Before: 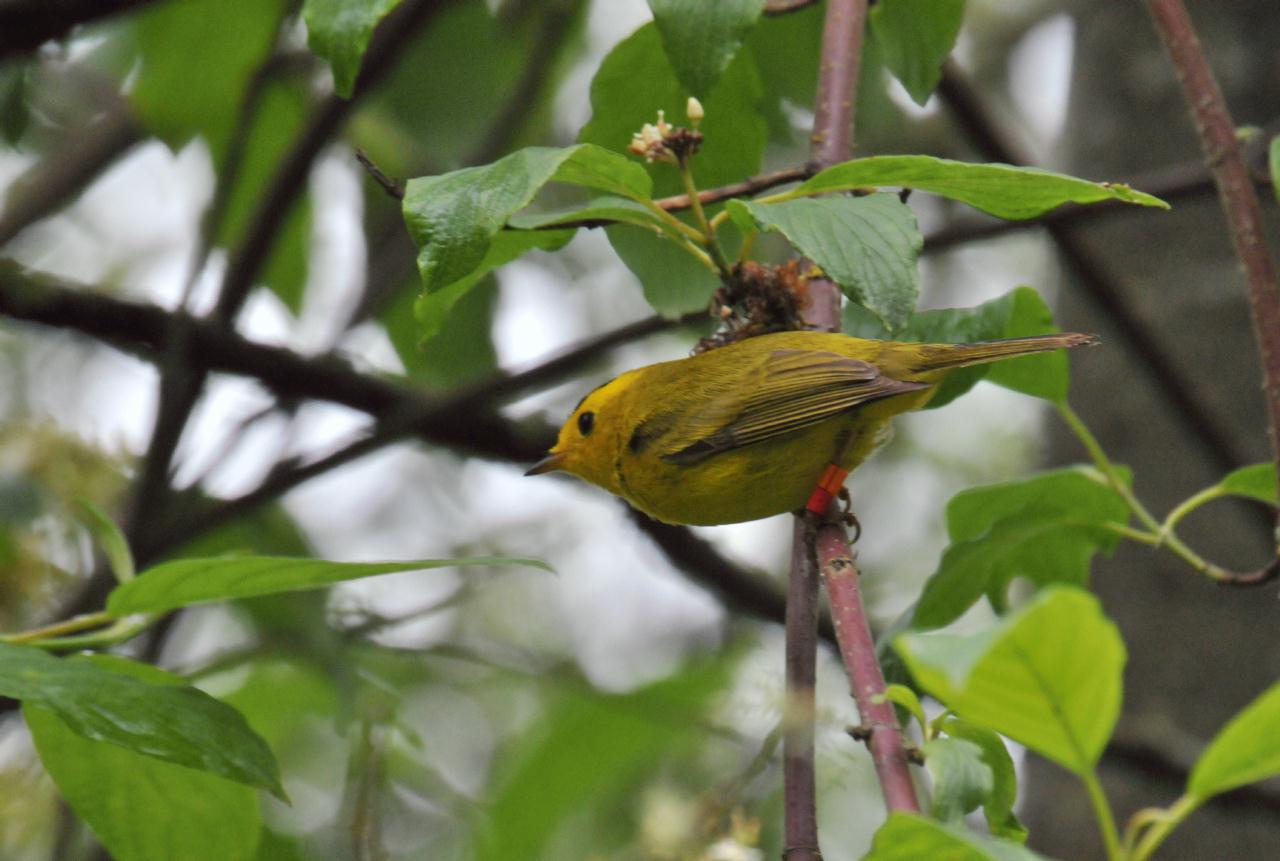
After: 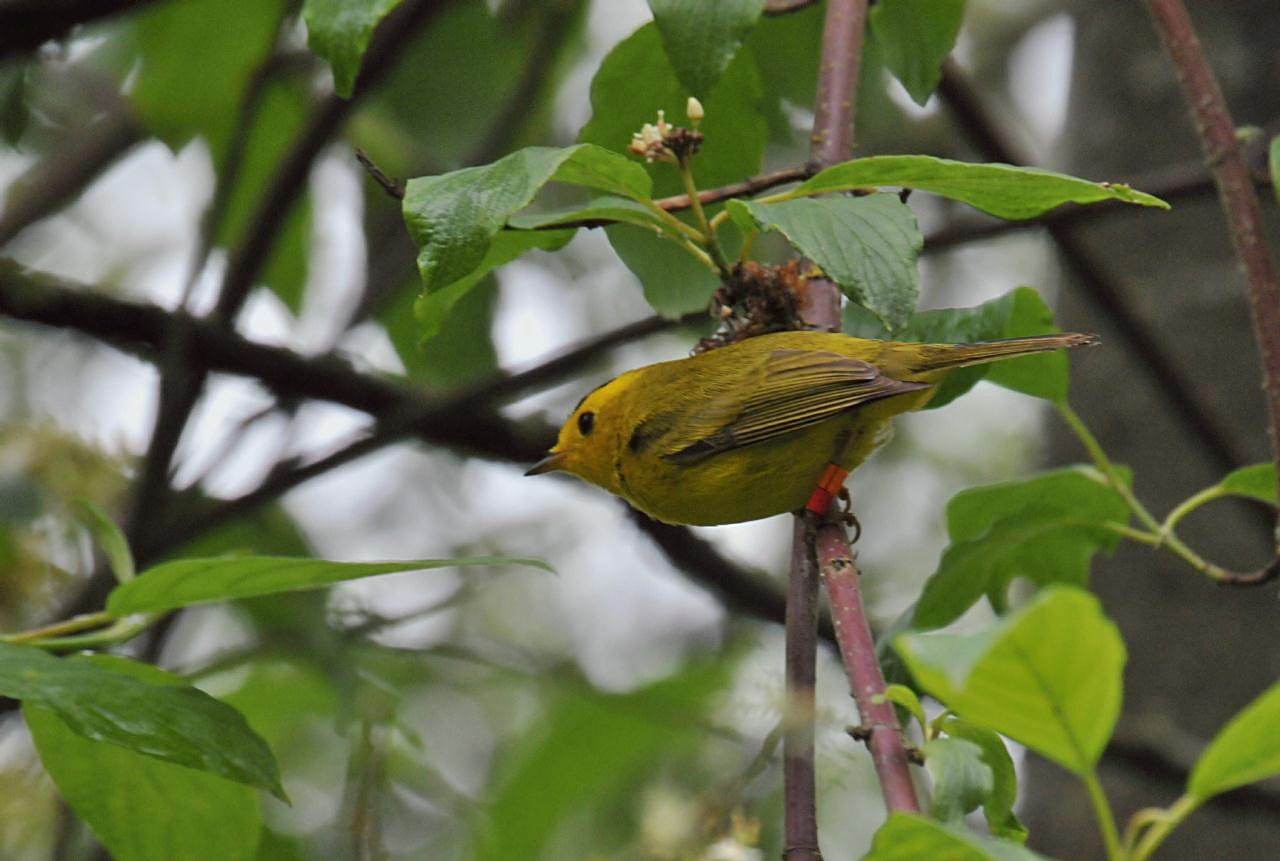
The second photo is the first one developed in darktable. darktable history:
sharpen: on, module defaults
exposure: exposure -0.21 EV, compensate highlight preservation false
